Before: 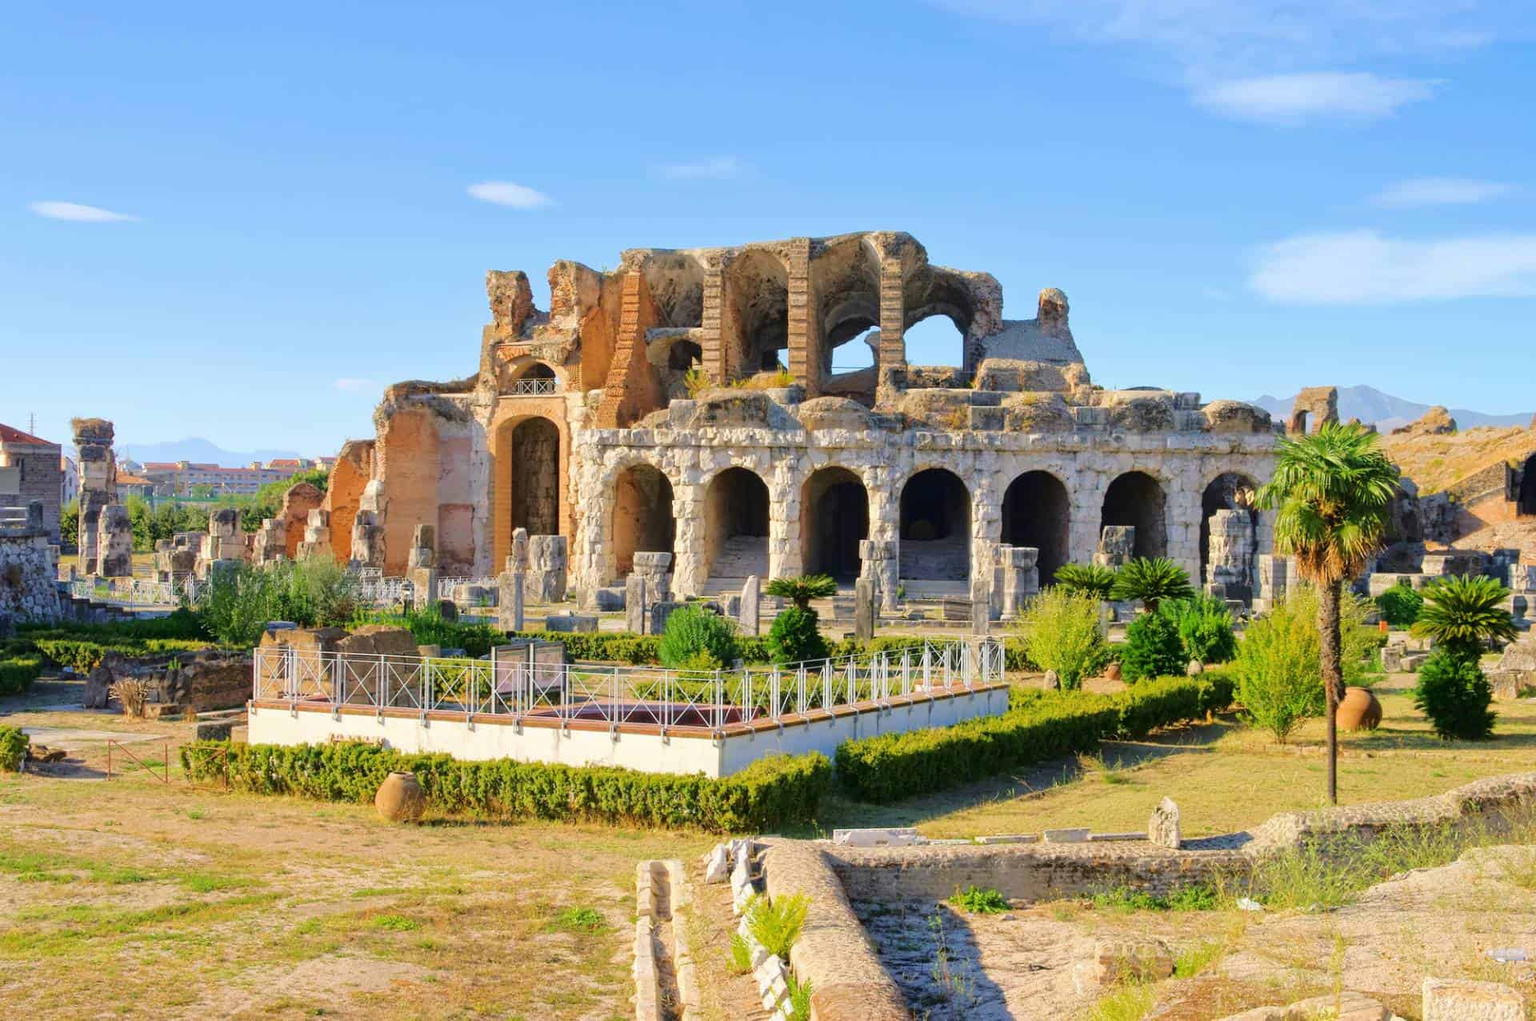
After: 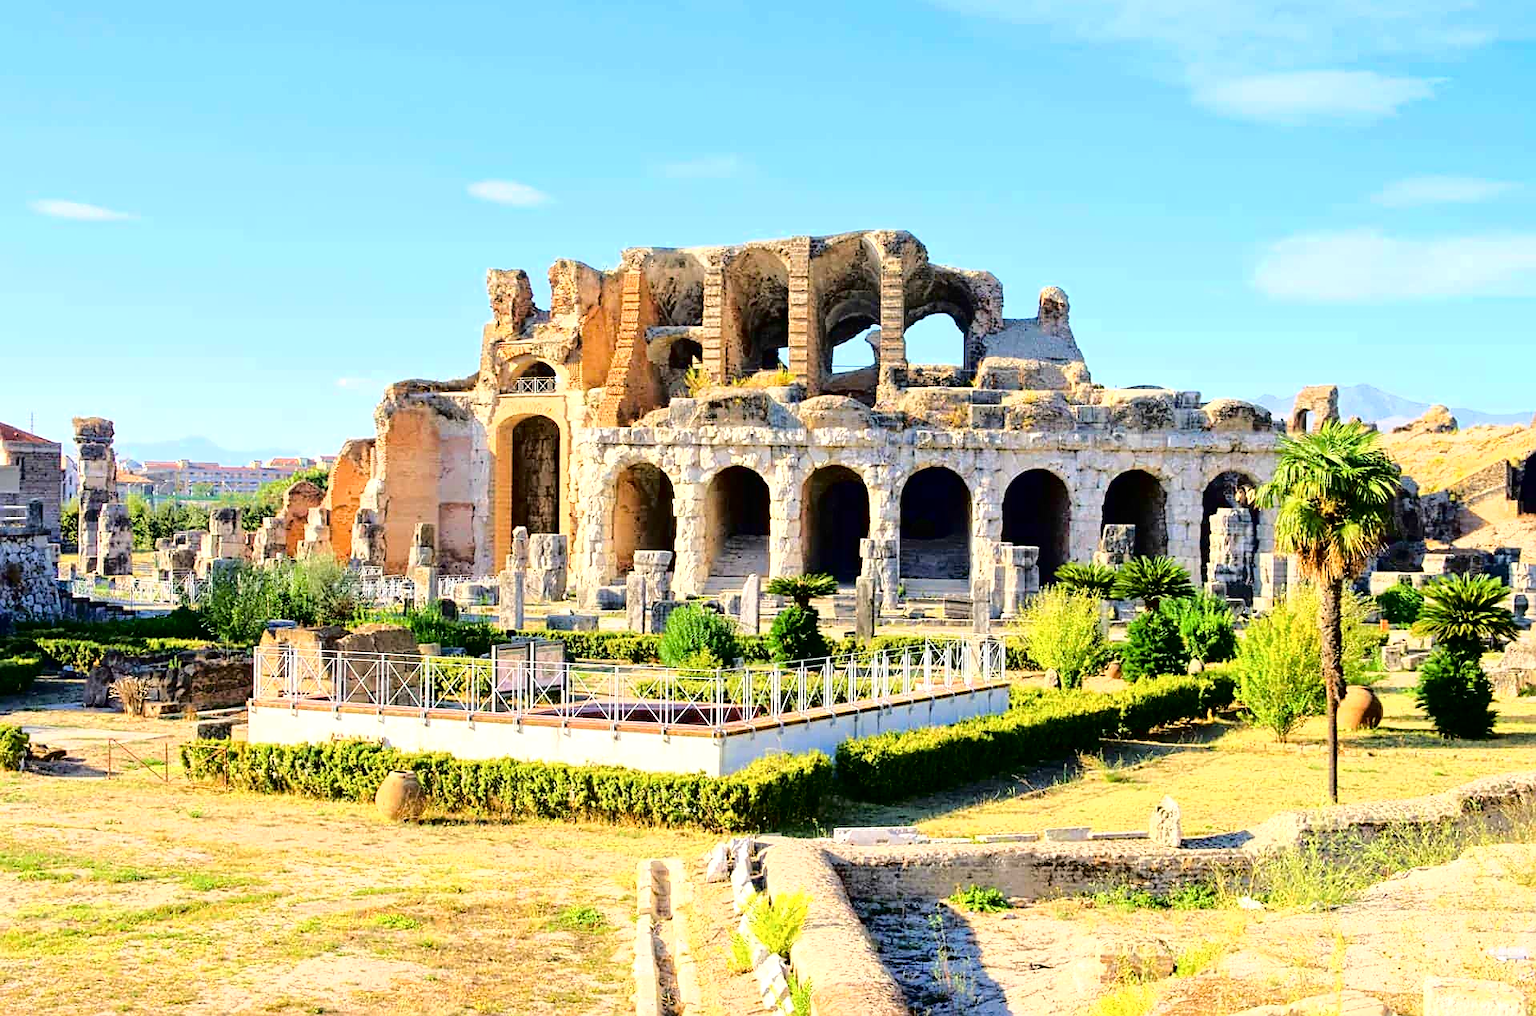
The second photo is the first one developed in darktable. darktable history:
tone curve: curves: ch0 [(0, 0) (0.003, 0) (0.011, 0.001) (0.025, 0.001) (0.044, 0.002) (0.069, 0.007) (0.1, 0.015) (0.136, 0.027) (0.177, 0.066) (0.224, 0.122) (0.277, 0.219) (0.335, 0.327) (0.399, 0.432) (0.468, 0.527) (0.543, 0.615) (0.623, 0.695) (0.709, 0.777) (0.801, 0.874) (0.898, 0.973) (1, 1)], color space Lab, independent channels, preserve colors none
color balance rgb: linear chroma grading › global chroma 14.66%, perceptual saturation grading › global saturation -1.852%, perceptual saturation grading › highlights -7.703%, perceptual saturation grading › mid-tones 7.483%, perceptual saturation grading › shadows 2.841%, perceptual brilliance grading › highlights 11.332%, global vibrance -0.786%, saturation formula JzAzBz (2021)
sharpen: on, module defaults
exposure: exposure 0.196 EV, compensate highlight preservation false
color zones: curves: ch0 [(0, 0.5) (0.143, 0.5) (0.286, 0.5) (0.429, 0.5) (0.62, 0.489) (0.714, 0.445) (0.844, 0.496) (1, 0.5)]; ch1 [(0, 0.5) (0.143, 0.5) (0.286, 0.5) (0.429, 0.5) (0.571, 0.5) (0.714, 0.523) (0.857, 0.5) (1, 0.5)]
crop: top 0.192%, bottom 0.2%
